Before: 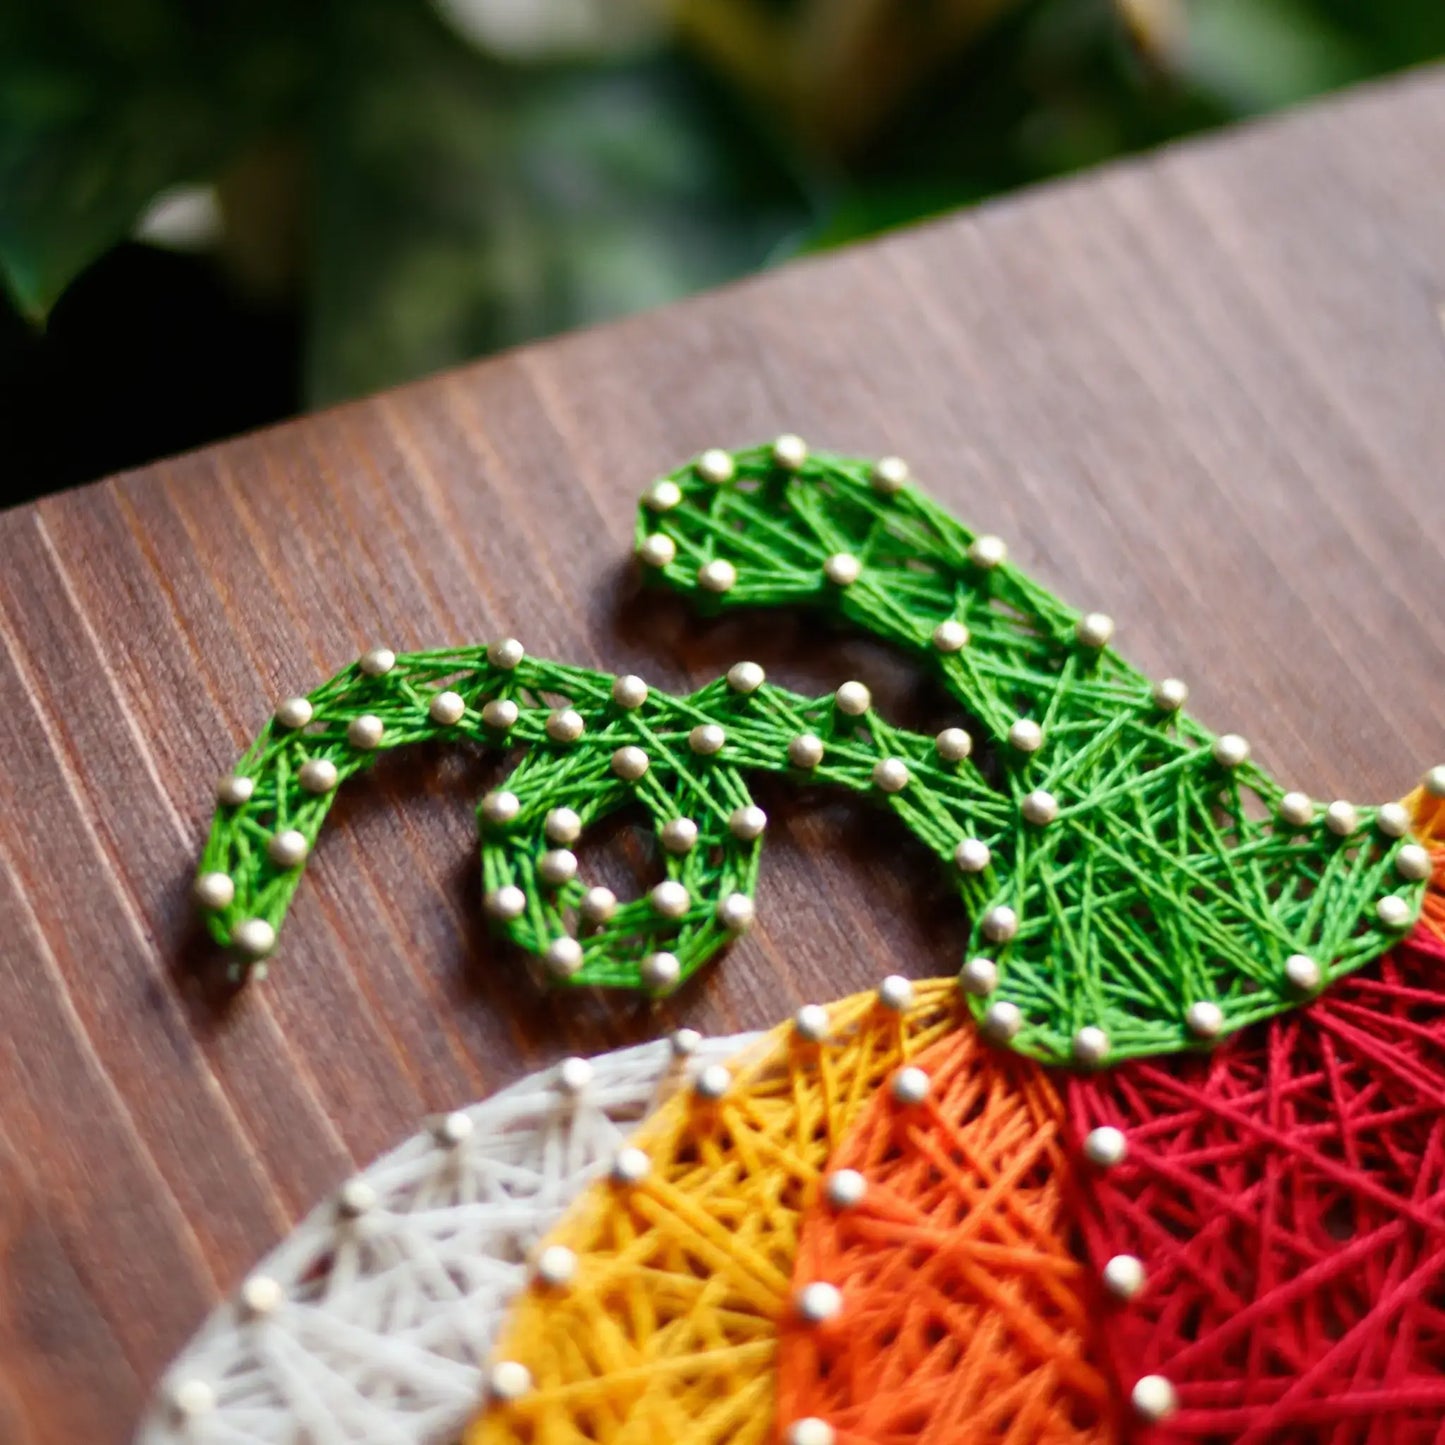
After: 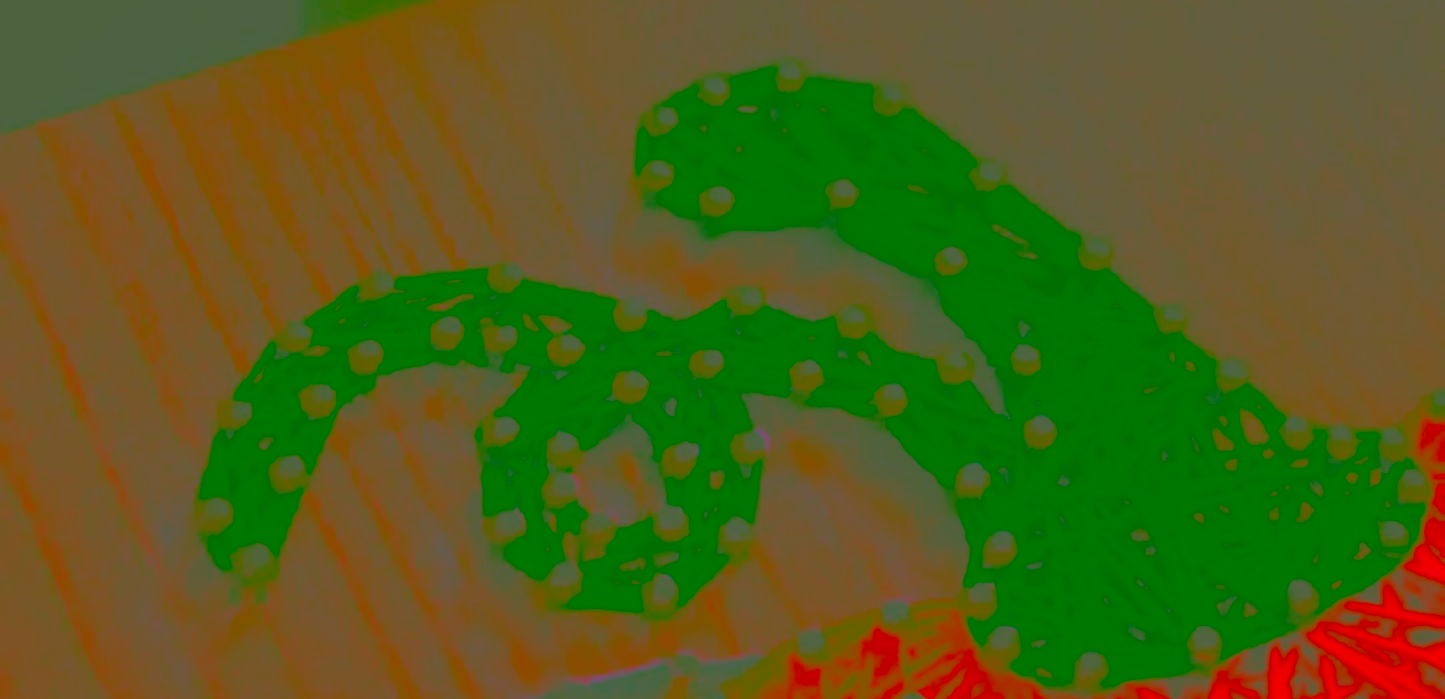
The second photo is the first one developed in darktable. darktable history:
color correction: highlights a* 5.62, highlights b* 33.57, shadows a* -25.86, shadows b* 4.02
contrast brightness saturation: contrast -0.99, brightness -0.17, saturation 0.75
crop and rotate: top 26.056%, bottom 25.543%
